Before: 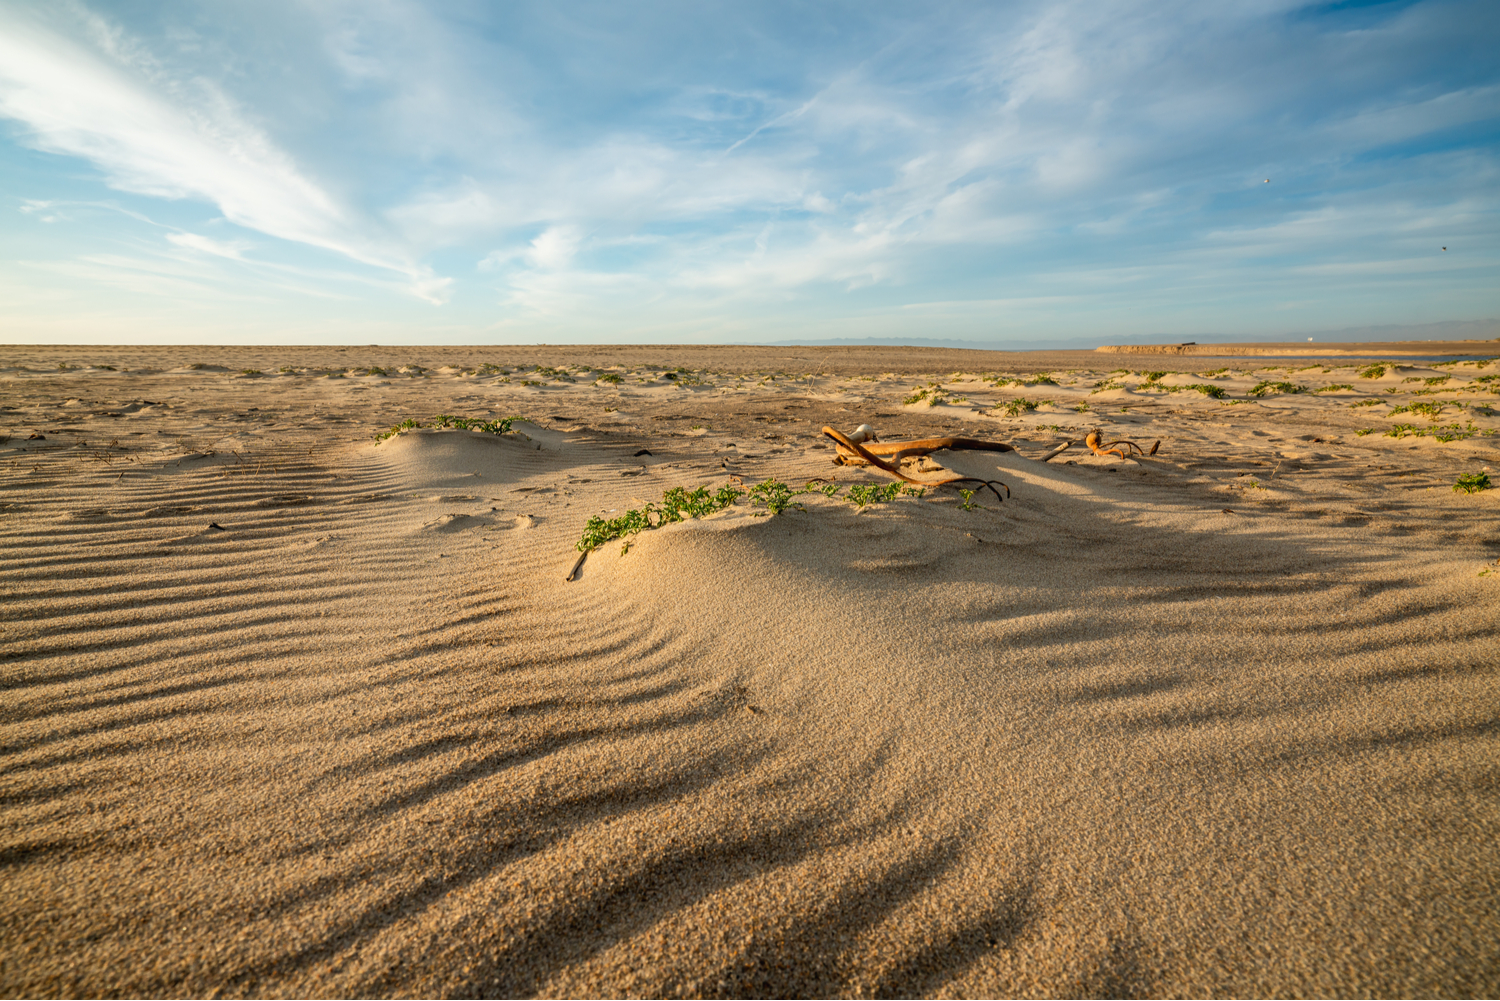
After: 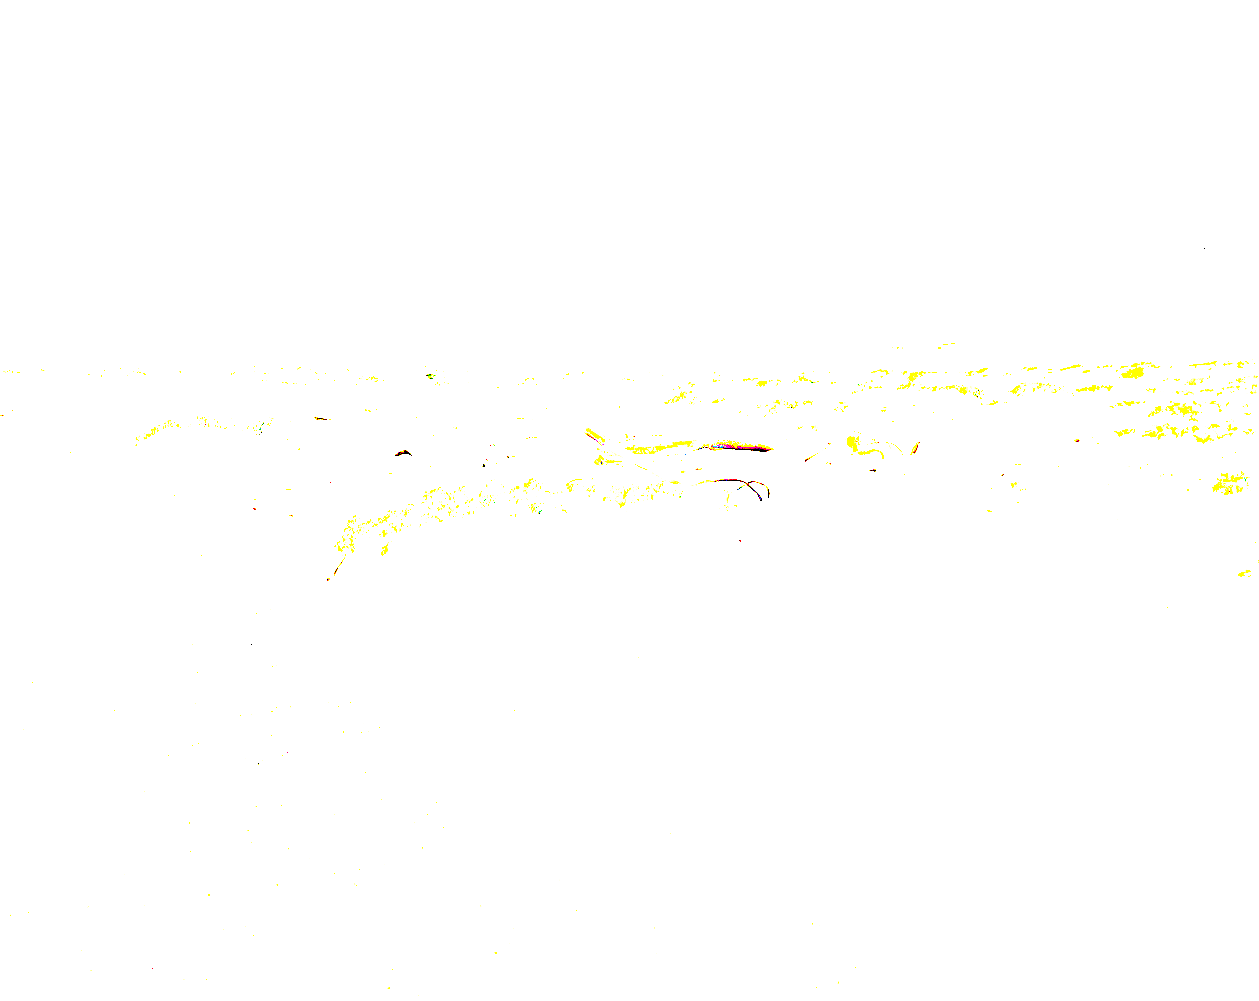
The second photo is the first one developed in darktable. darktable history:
crop: left 16.047%
haze removal: adaptive false
exposure: exposure 7.937 EV, compensate highlight preservation false
tone equalizer: on, module defaults
color correction: highlights a* -4.37, highlights b* 6.88
local contrast: on, module defaults
sharpen: radius 1.018, threshold 1.04
